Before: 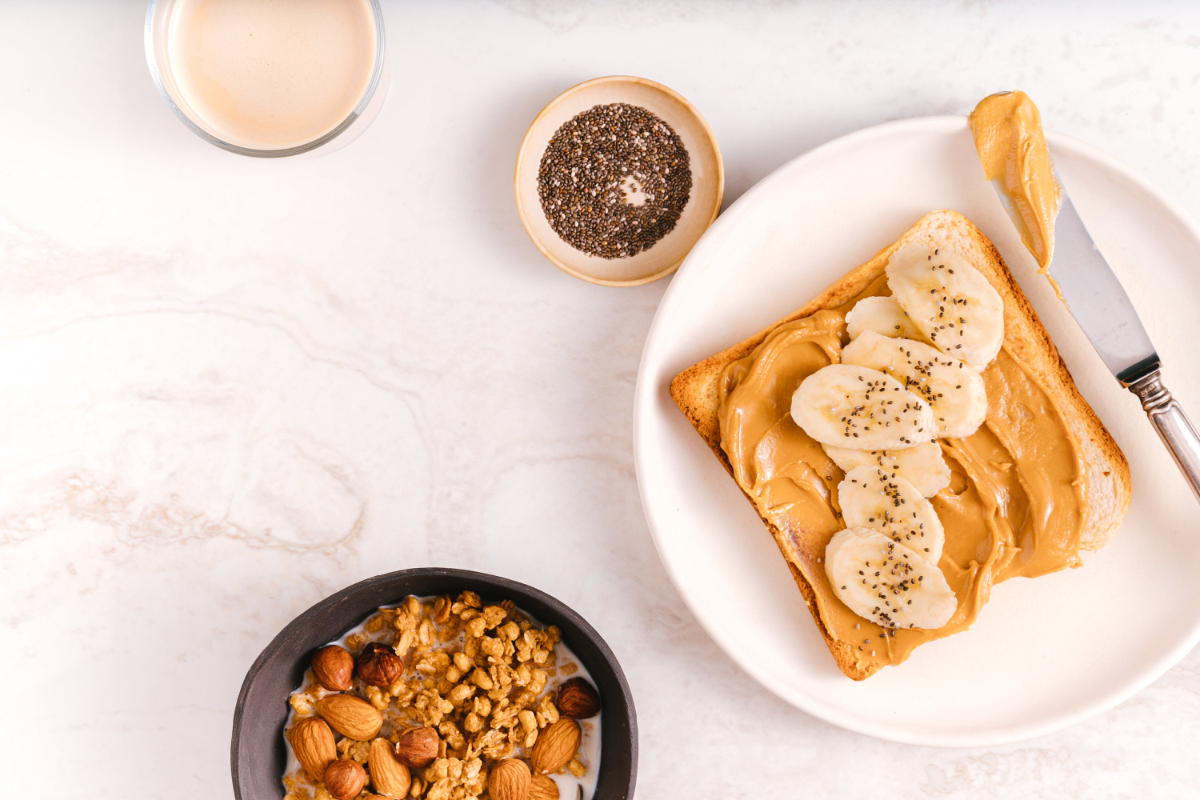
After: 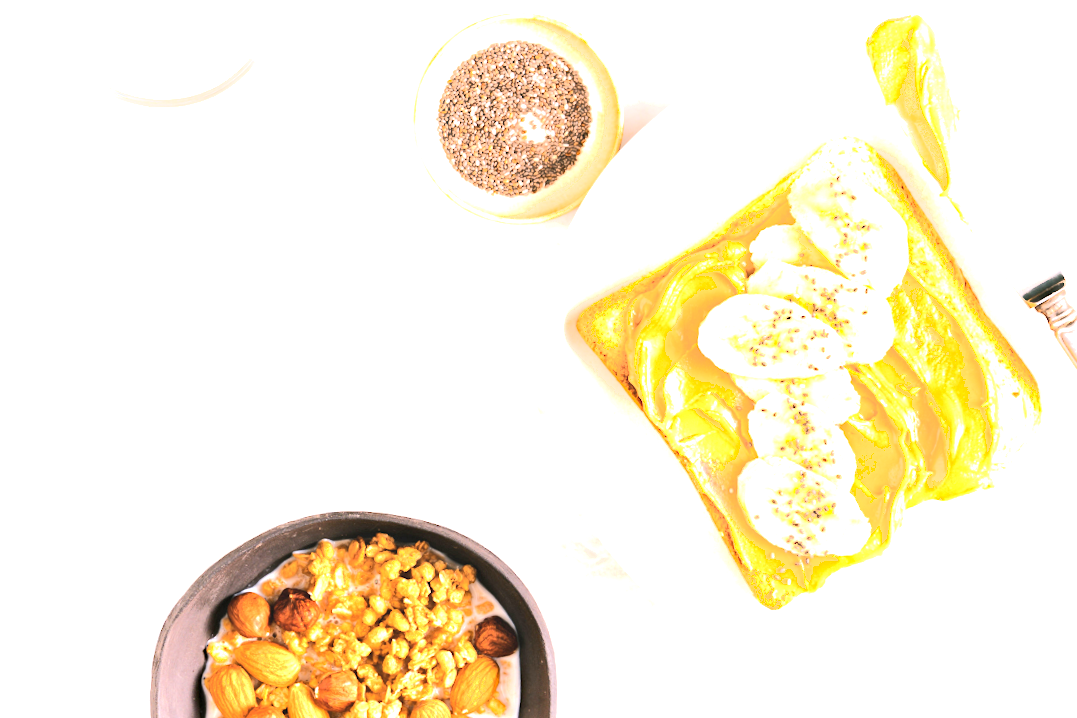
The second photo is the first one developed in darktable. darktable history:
crop and rotate: angle 1.96°, left 5.673%, top 5.673%
tone equalizer: on, module defaults
shadows and highlights: shadows -70, highlights 35, soften with gaussian
exposure: black level correction 0, exposure 1.388 EV, compensate exposure bias true, compensate highlight preservation false
haze removal: compatibility mode true, adaptive false
